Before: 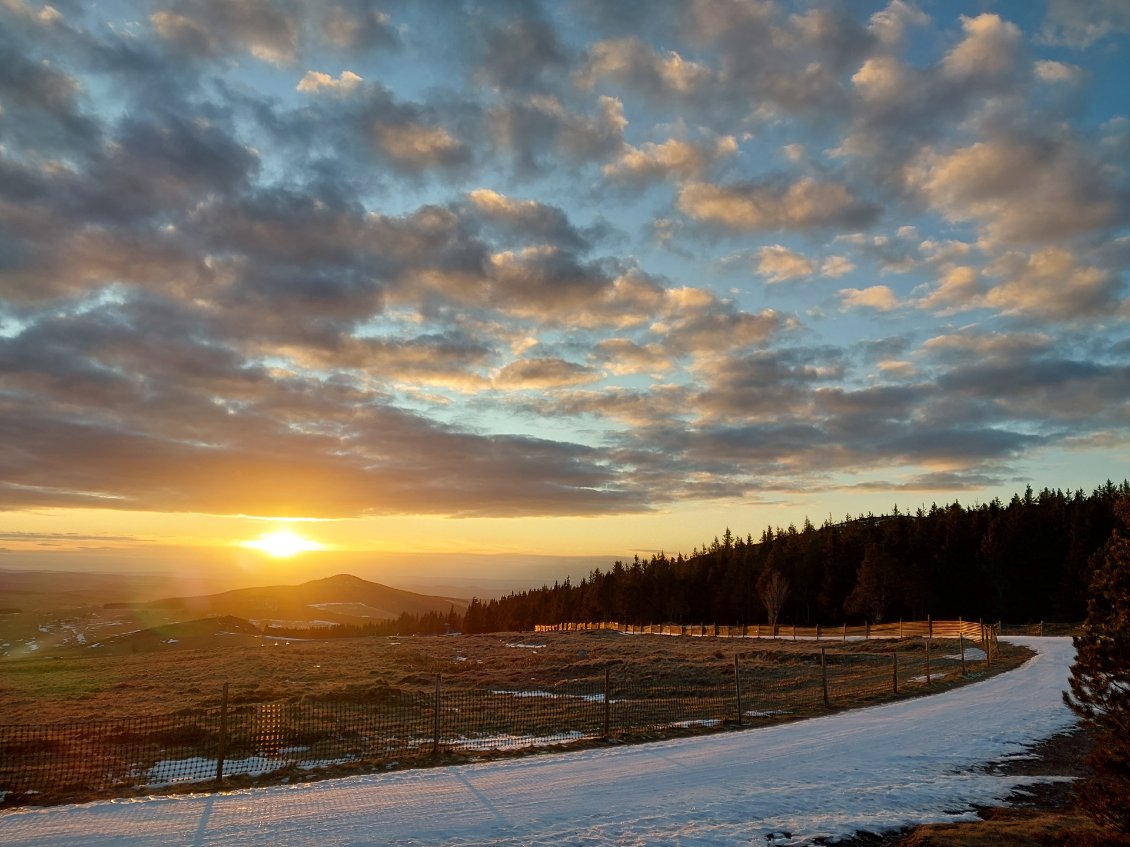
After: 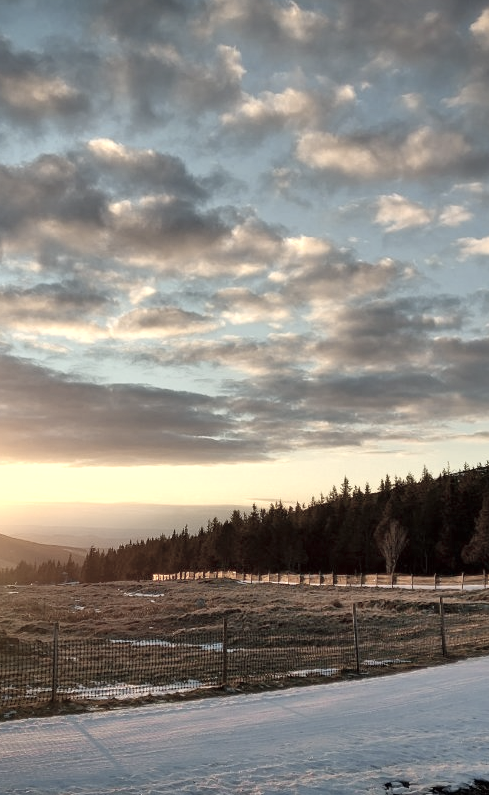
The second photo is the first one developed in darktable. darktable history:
crop: left 33.863%, top 6.024%, right 22.806%
tone equalizer: -8 EV 1 EV, -7 EV 0.976 EV, -6 EV 1.03 EV, -5 EV 0.963 EV, -4 EV 1.03 EV, -3 EV 0.732 EV, -2 EV 0.484 EV, -1 EV 0.243 EV, smoothing diameter 24.8%, edges refinement/feathering 14.55, preserve details guided filter
vignetting: fall-off radius 60.37%, saturation 0.376
color zones: curves: ch0 [(0, 0.6) (0.129, 0.585) (0.193, 0.596) (0.429, 0.5) (0.571, 0.5) (0.714, 0.5) (0.857, 0.5) (1, 0.6)]; ch1 [(0, 0.453) (0.112, 0.245) (0.213, 0.252) (0.429, 0.233) (0.571, 0.231) (0.683, 0.242) (0.857, 0.296) (1, 0.453)]
shadows and highlights: shadows 73.32, highlights -23.54, soften with gaussian
